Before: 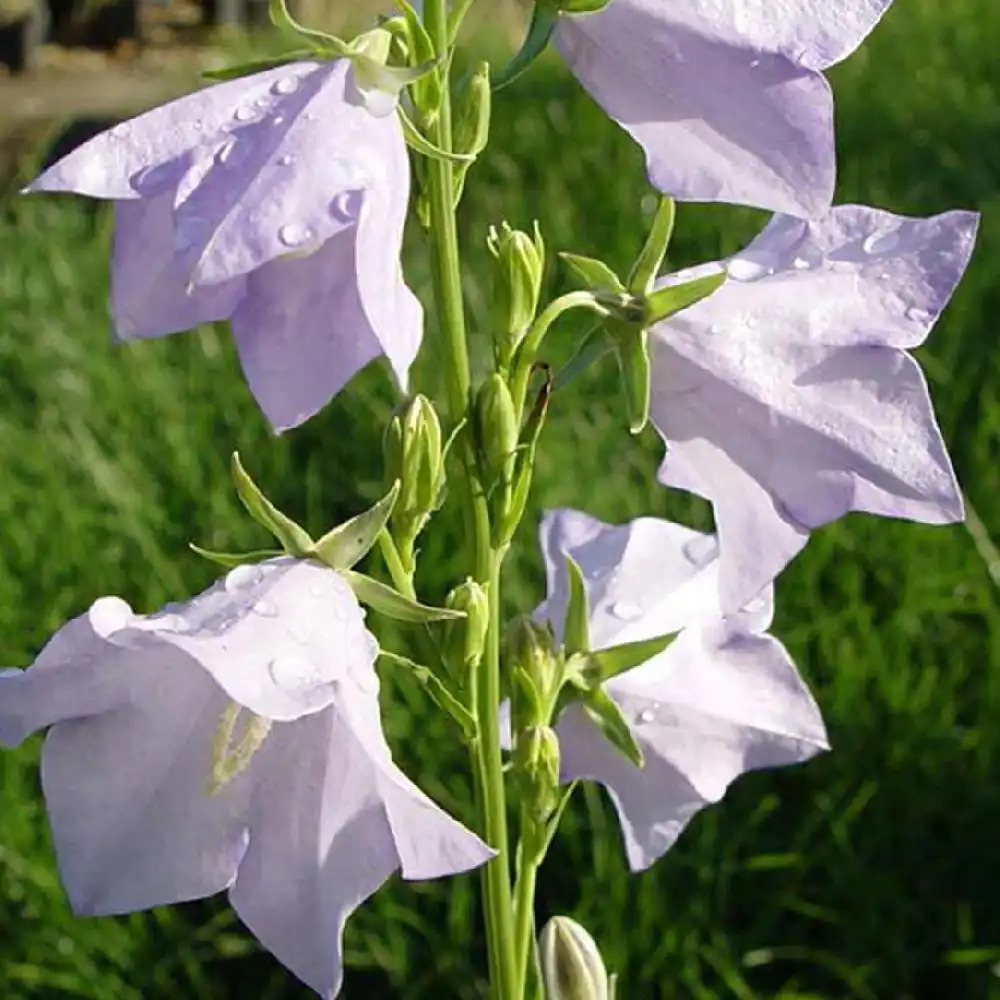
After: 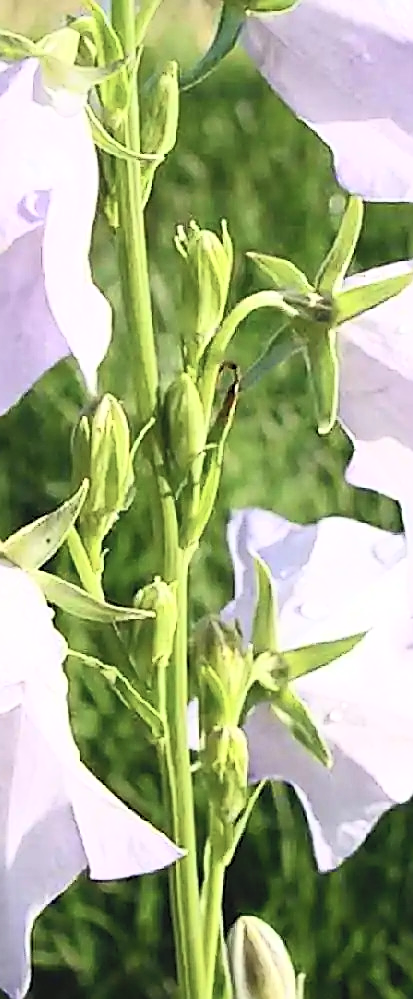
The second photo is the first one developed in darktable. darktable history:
sharpen: radius 1.388, amount 1.238, threshold 0.607
crop: left 31.235%, right 27.439%
contrast brightness saturation: contrast 0.386, brightness 0.513
